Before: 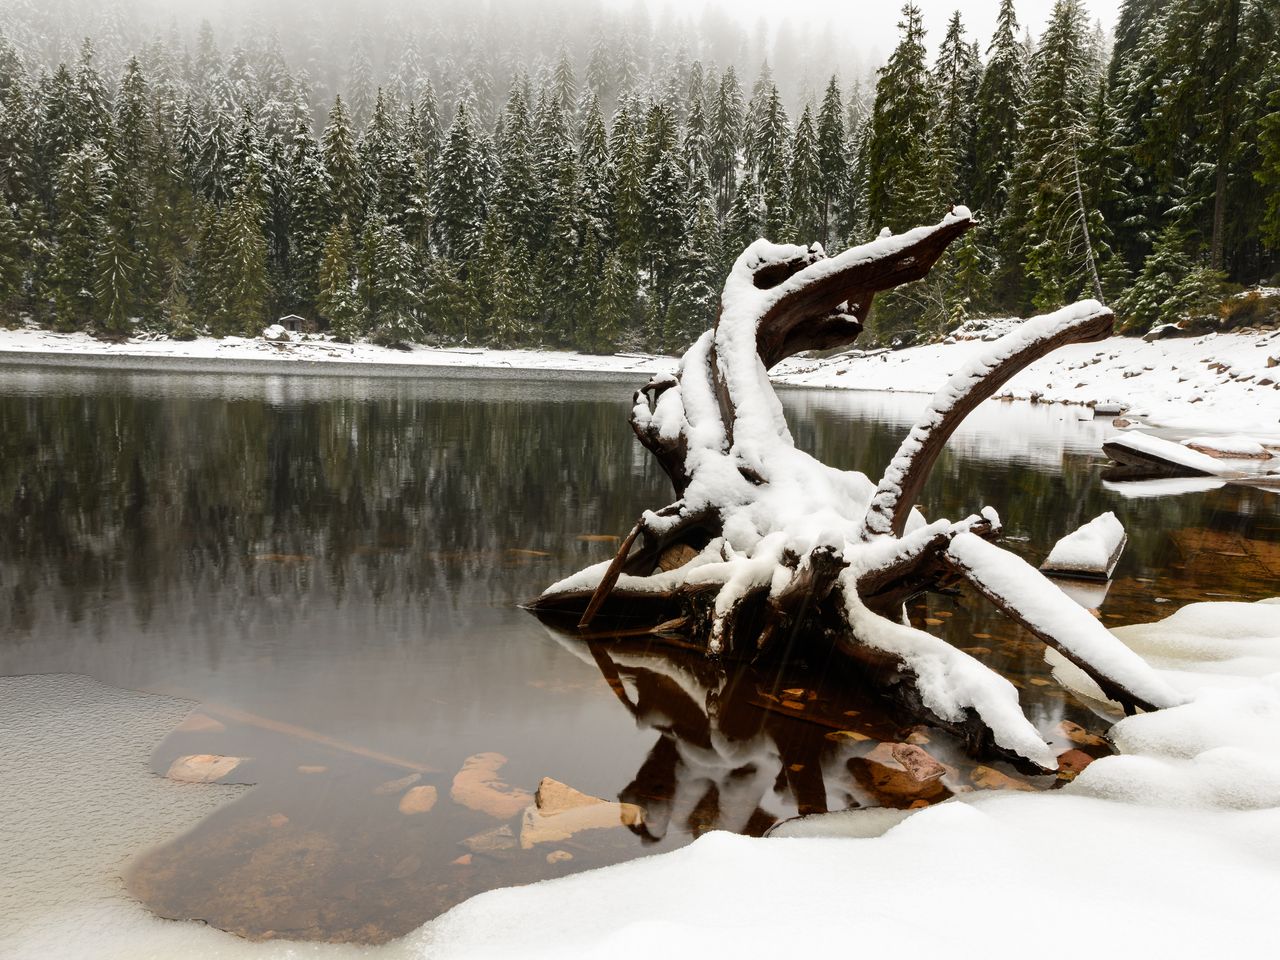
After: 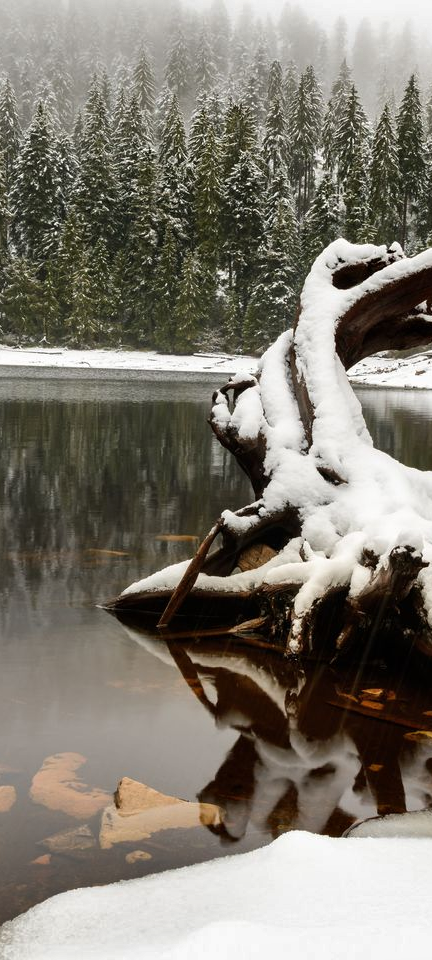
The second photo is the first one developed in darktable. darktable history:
shadows and highlights: white point adjustment 0.13, highlights -69.7, soften with gaussian
crop: left 32.952%, right 33.247%
